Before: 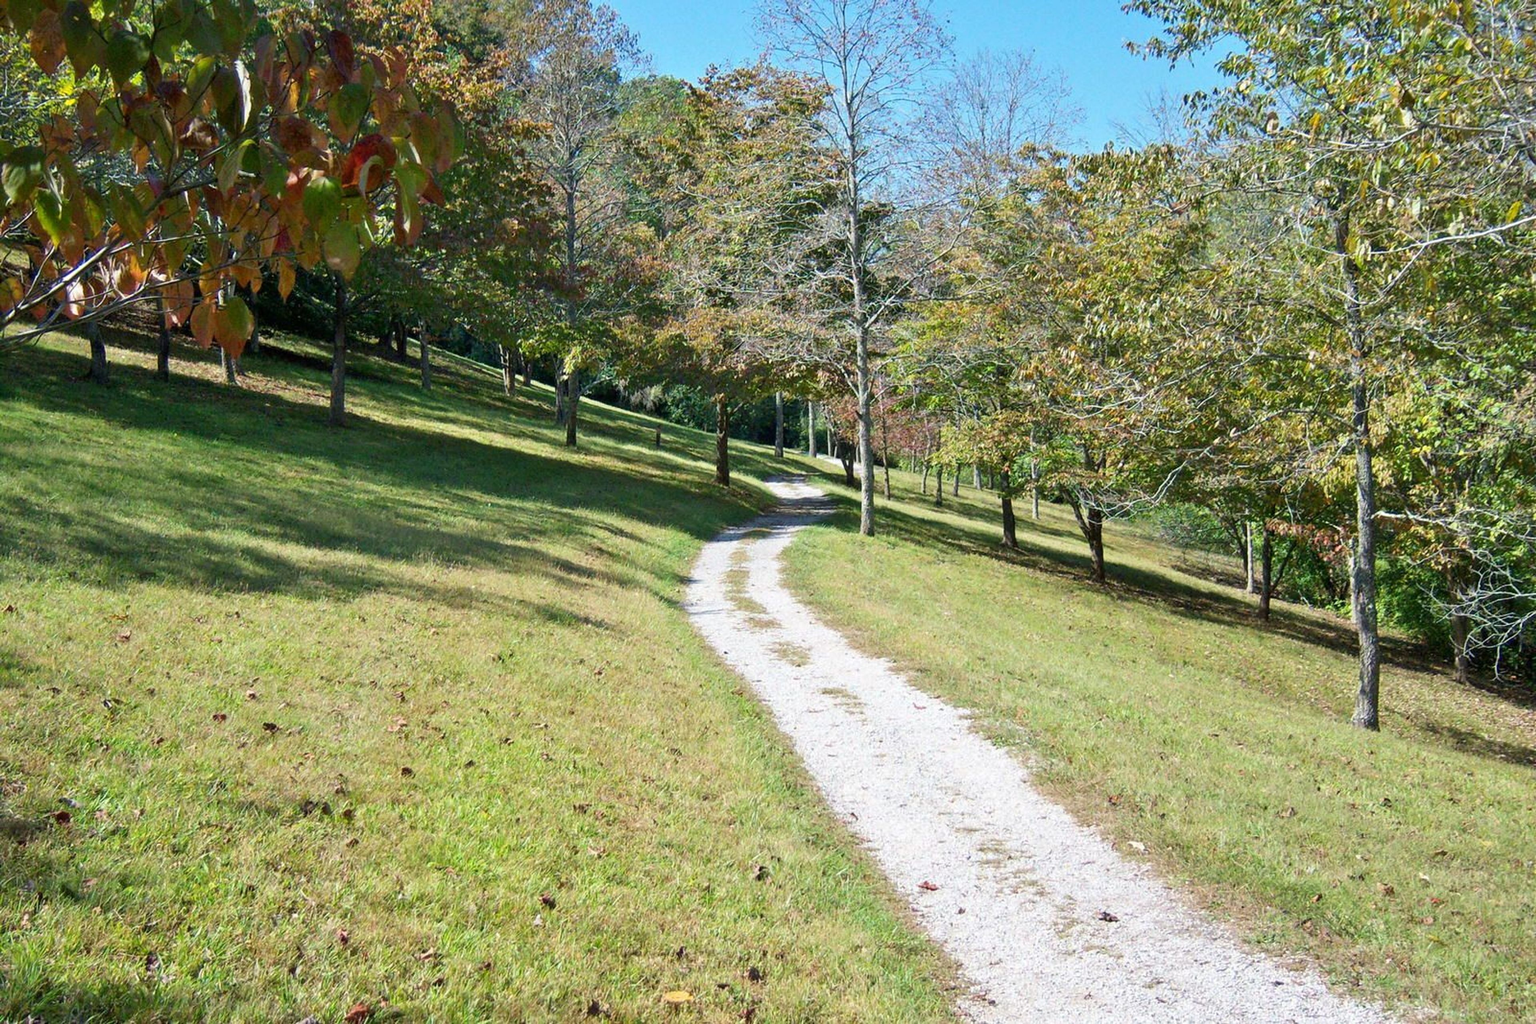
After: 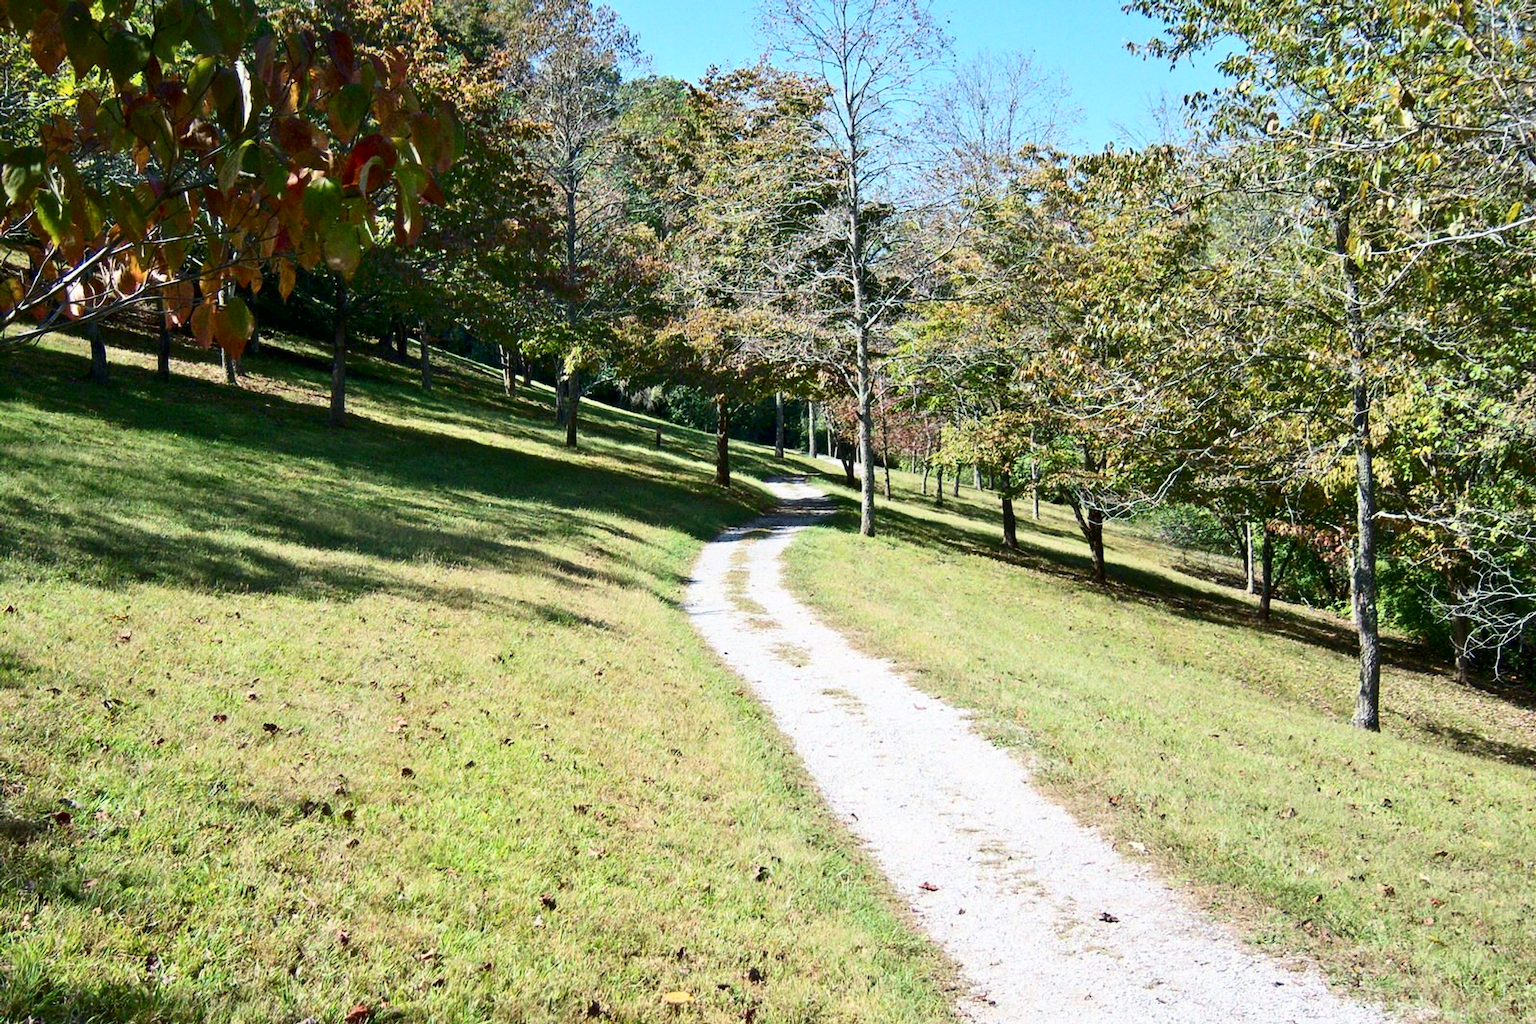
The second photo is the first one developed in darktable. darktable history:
contrast brightness saturation: contrast 0.279
